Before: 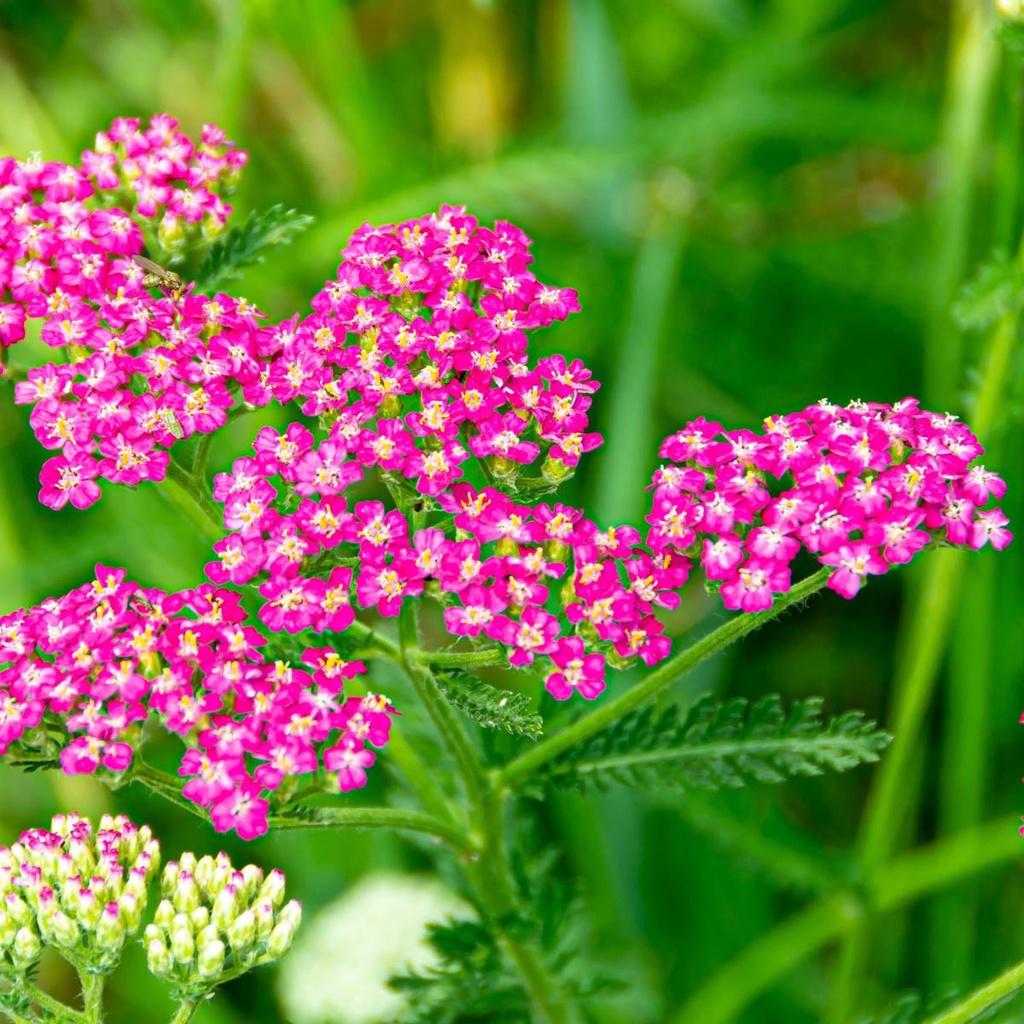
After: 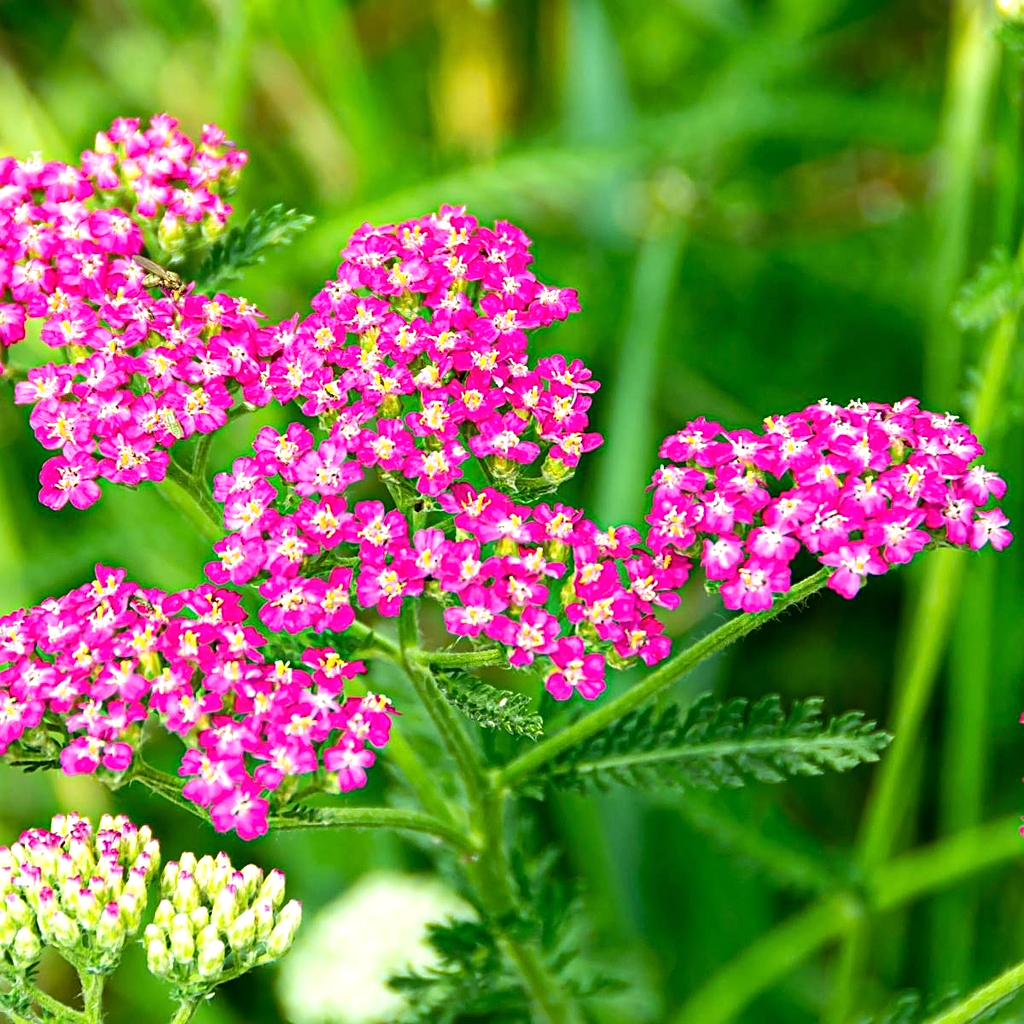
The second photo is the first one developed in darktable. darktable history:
sharpen: on, module defaults
tone equalizer: -8 EV -0.4 EV, -7 EV -0.372 EV, -6 EV -0.367 EV, -5 EV -0.225 EV, -3 EV 0.21 EV, -2 EV 0.323 EV, -1 EV 0.363 EV, +0 EV 0.433 EV, edges refinement/feathering 500, mask exposure compensation -1.57 EV, preserve details no
